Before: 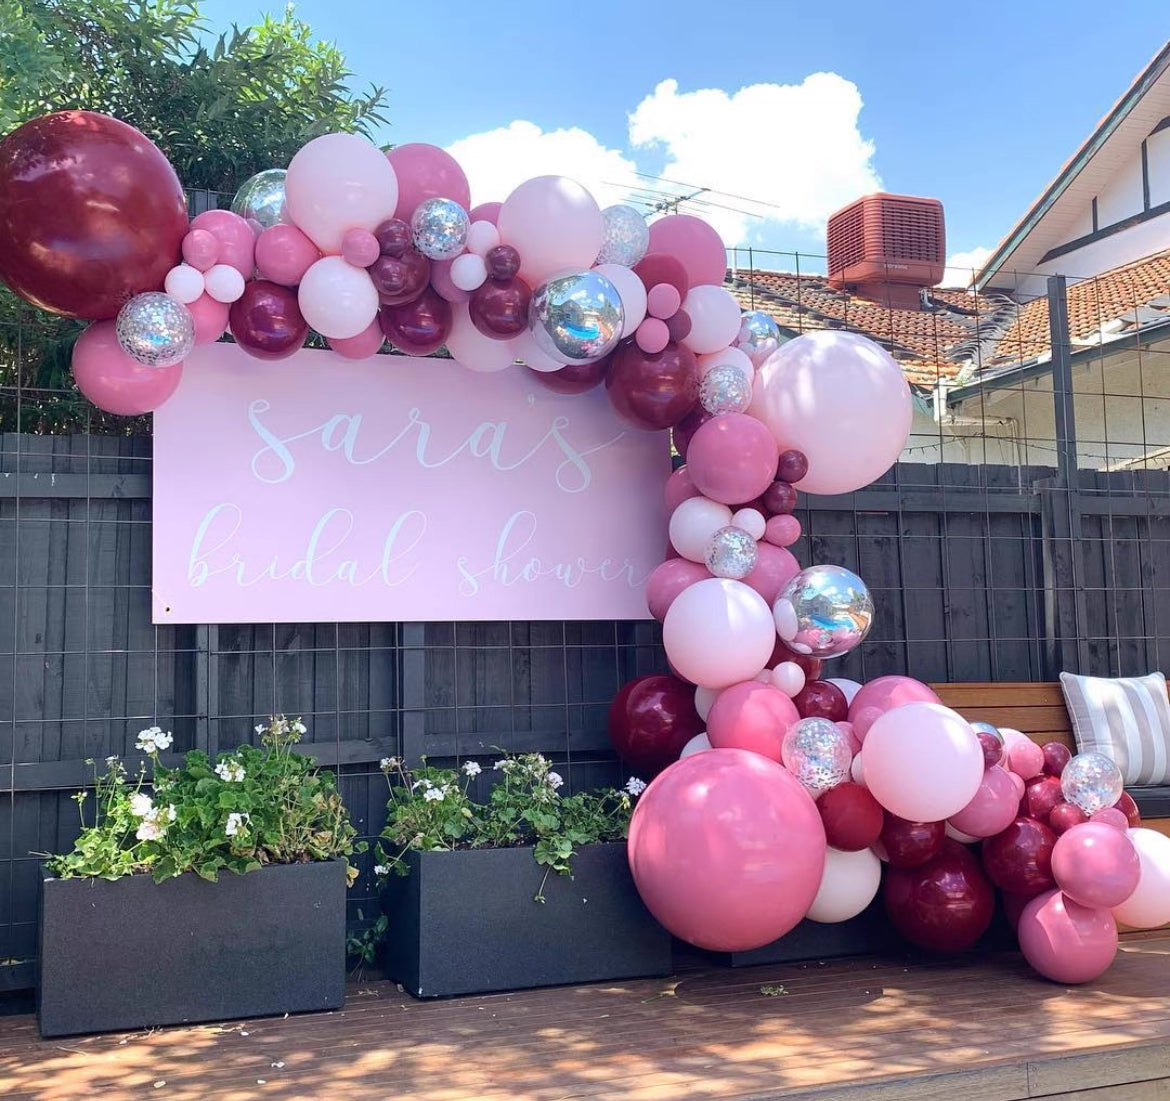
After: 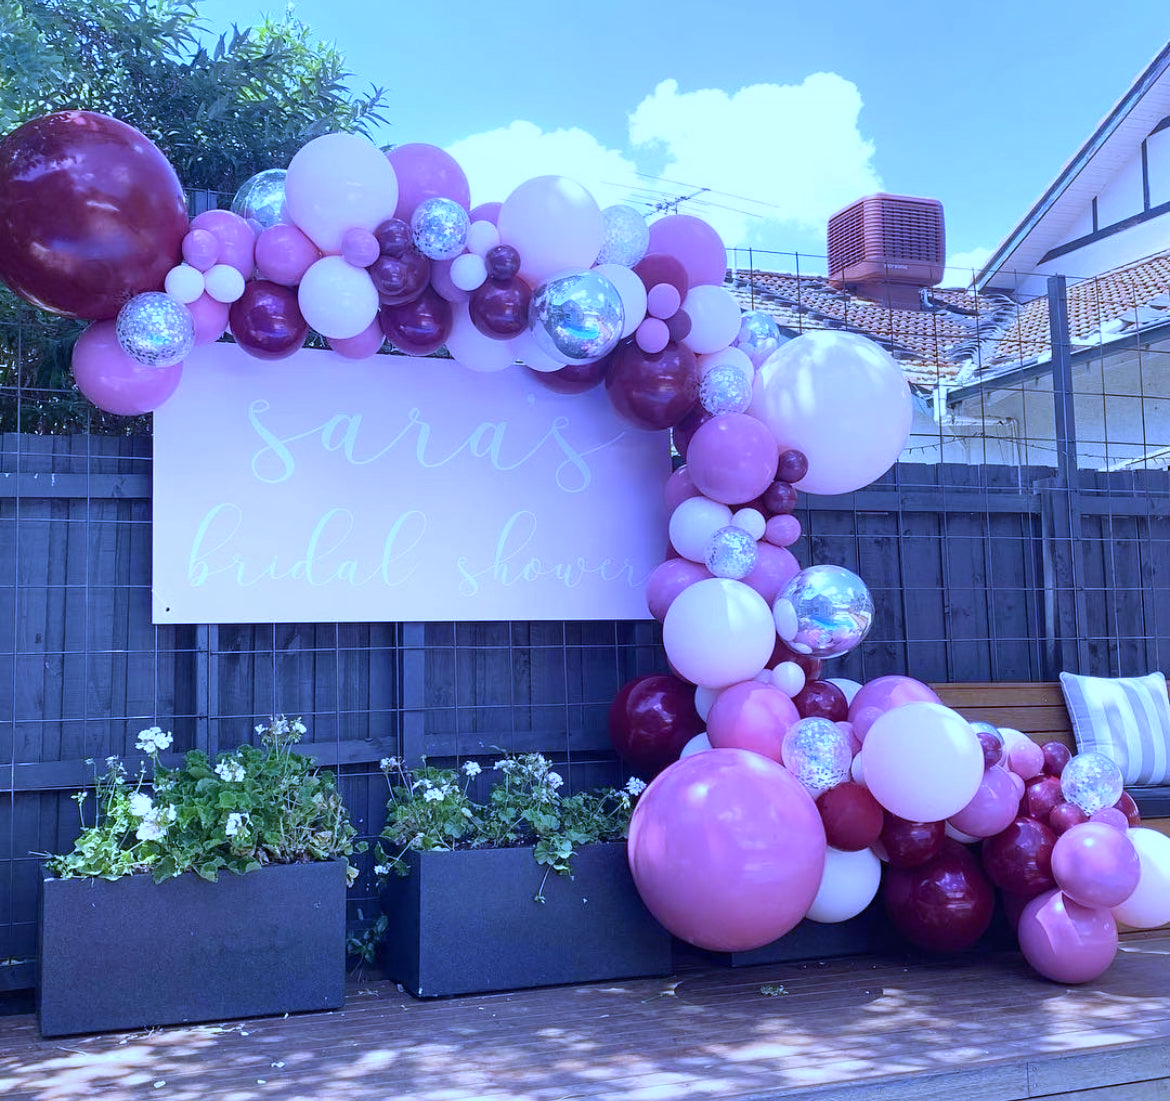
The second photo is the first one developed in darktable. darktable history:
shadows and highlights: shadows 0, highlights 40
white balance: red 0.766, blue 1.537
